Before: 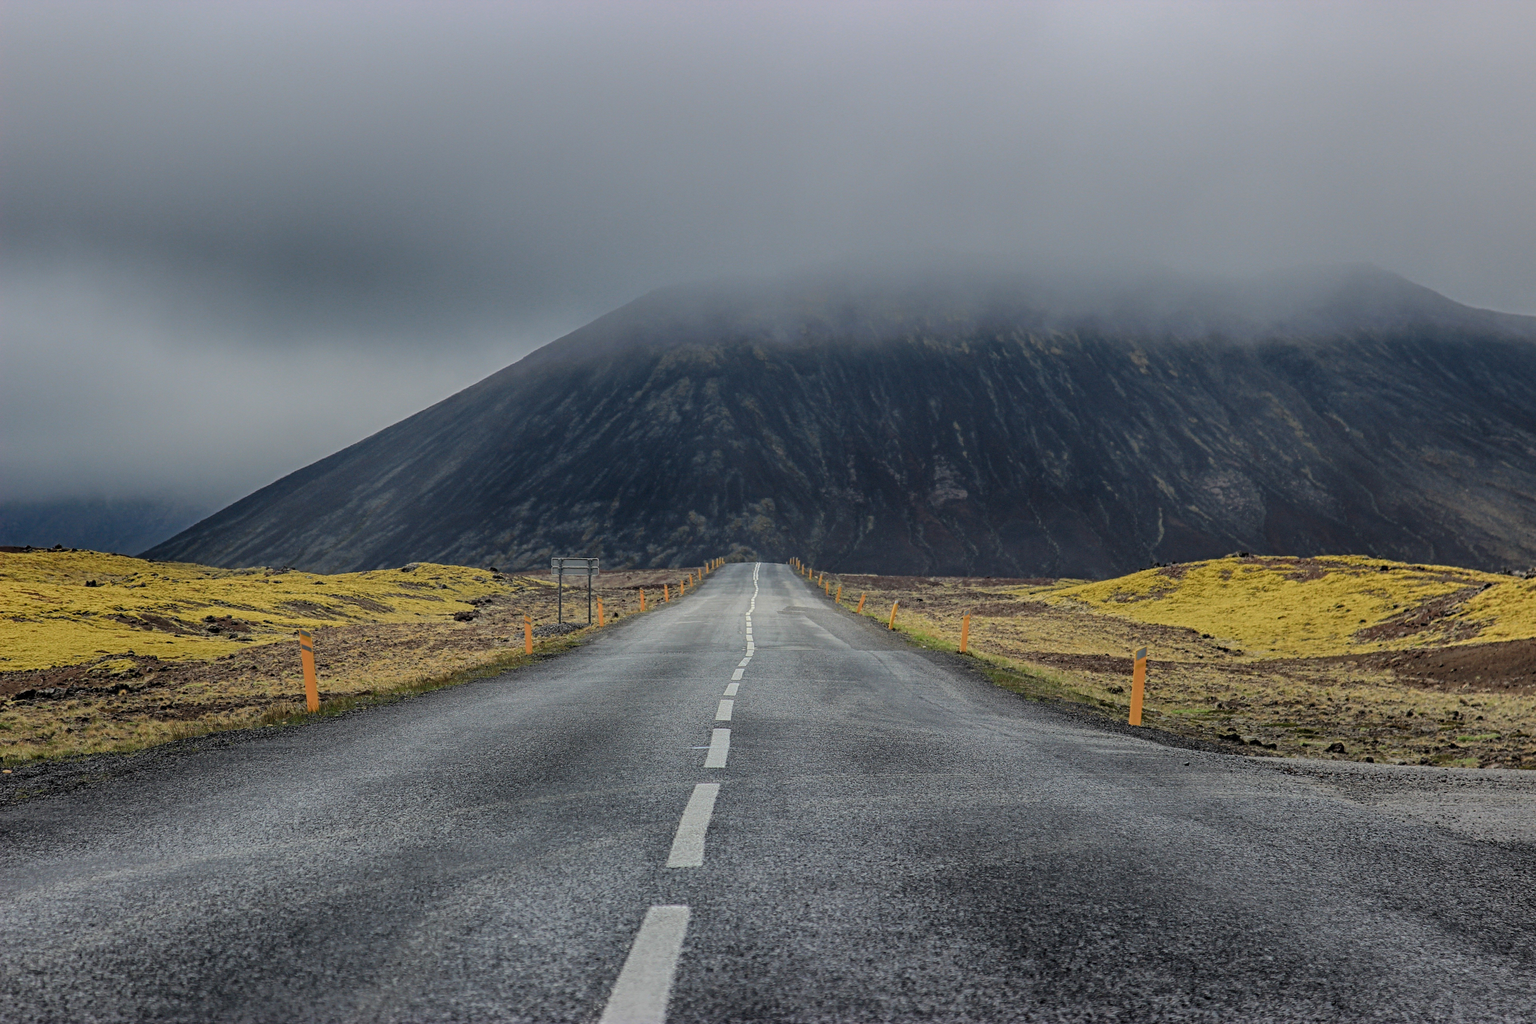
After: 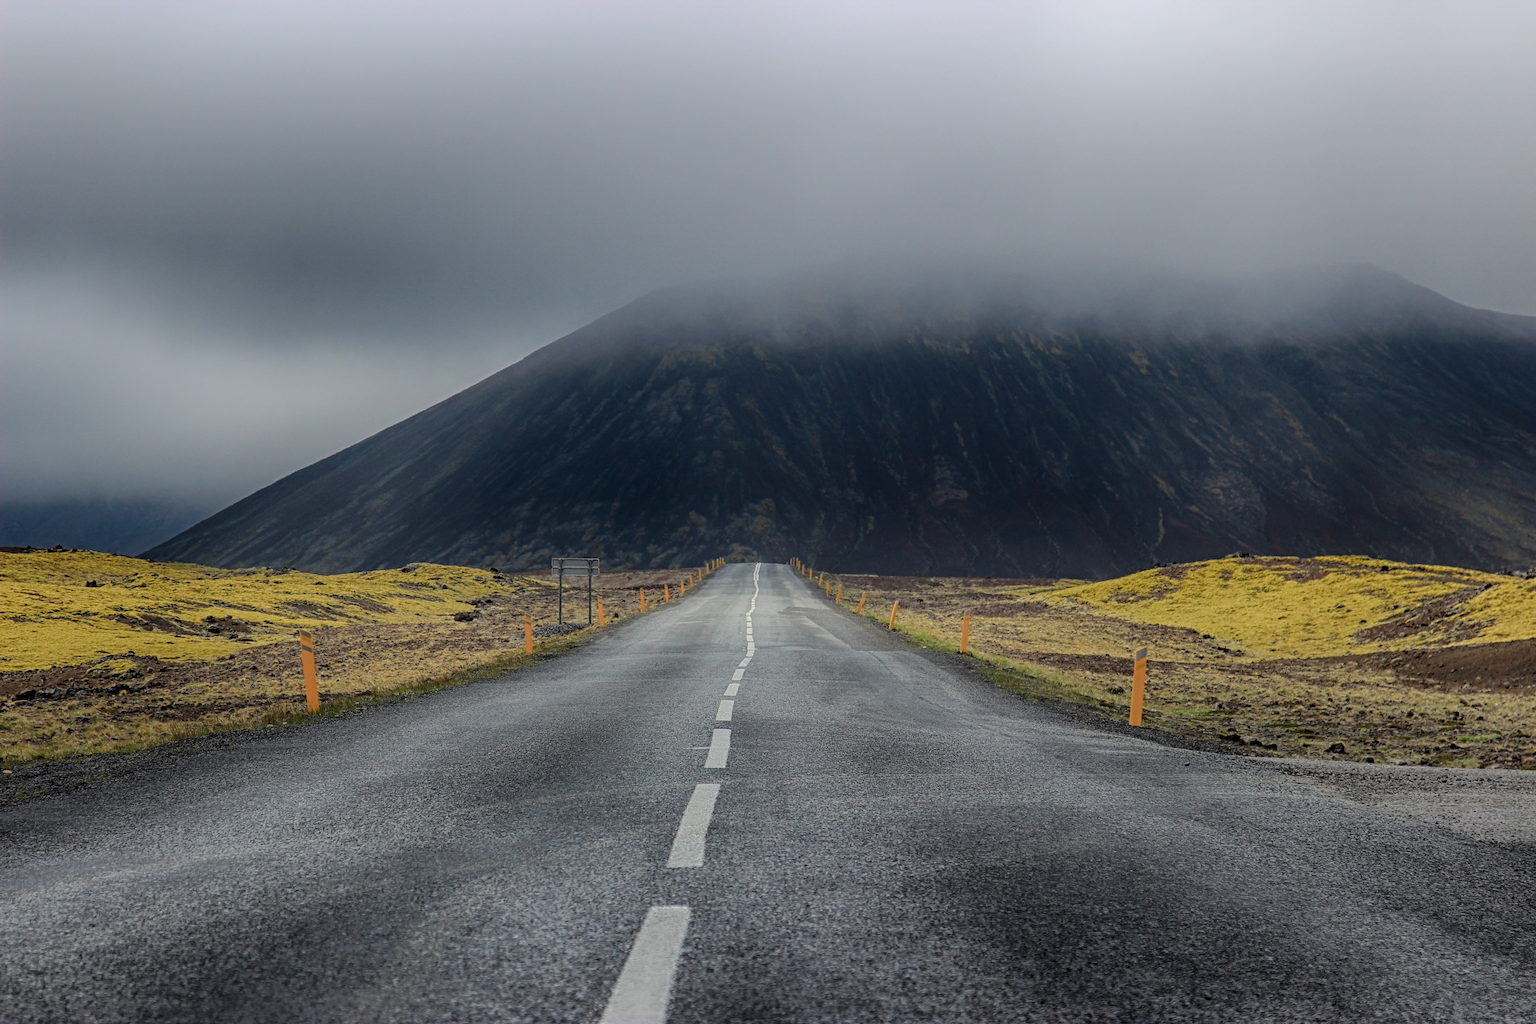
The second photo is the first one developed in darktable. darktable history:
shadows and highlights: shadows -53.5, highlights 84.39, soften with gaussian
